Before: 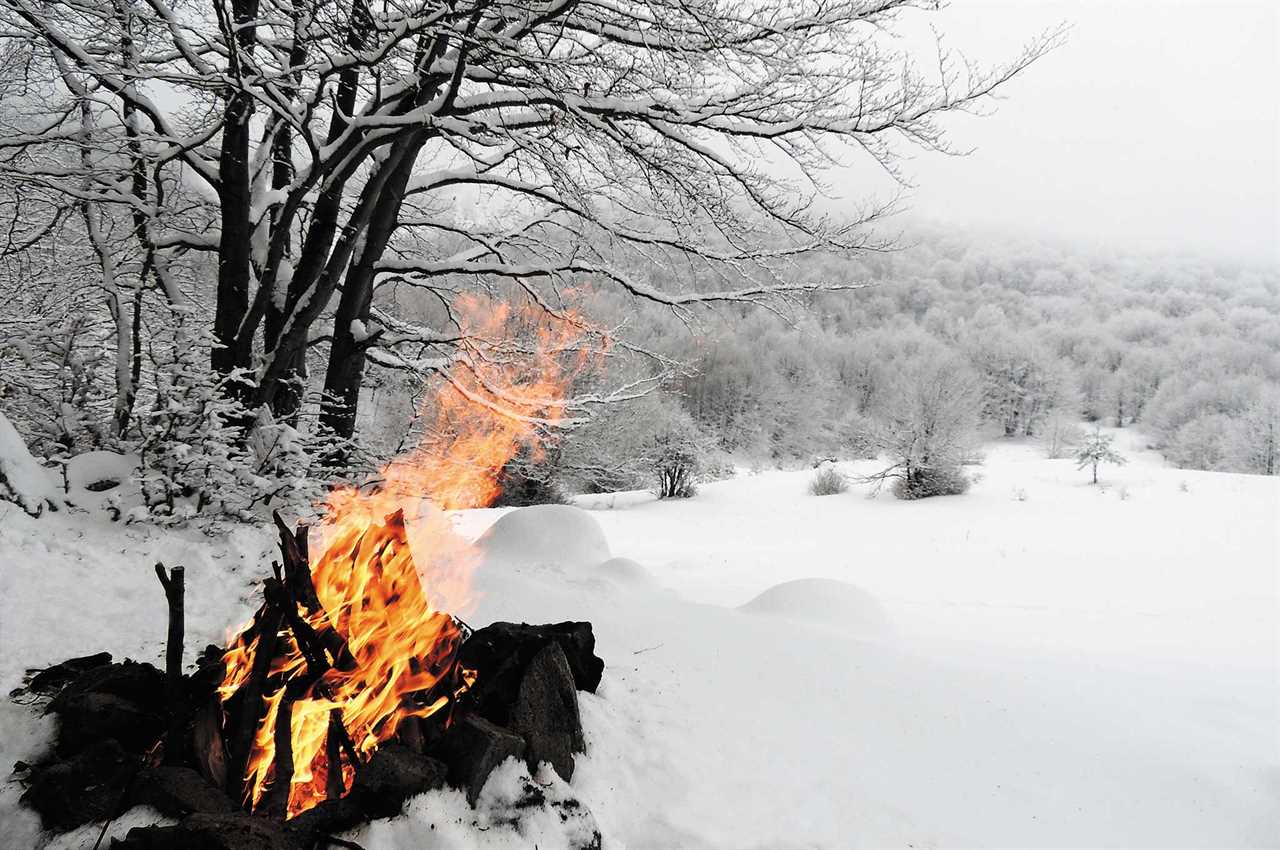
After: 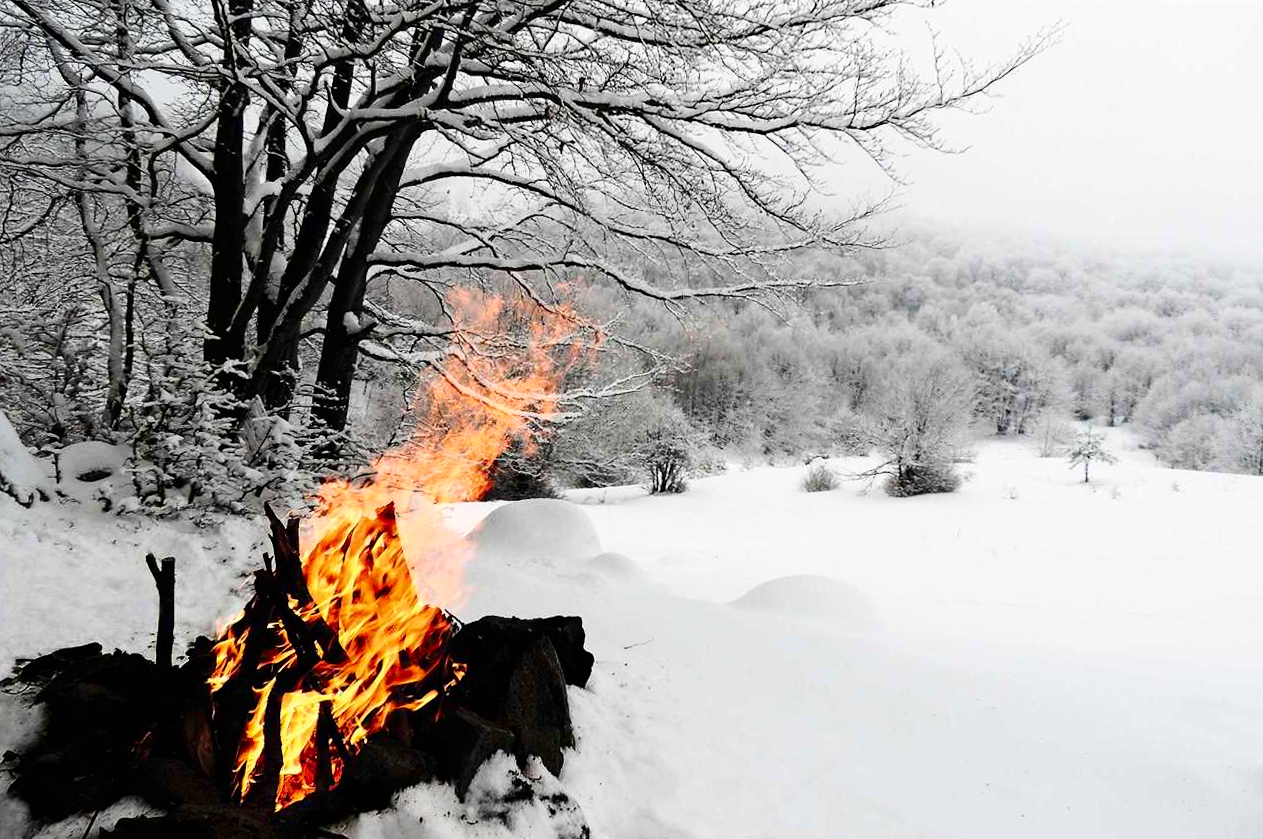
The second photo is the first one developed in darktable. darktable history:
crop and rotate: angle -0.5°
contrast brightness saturation: contrast 0.21, brightness -0.11, saturation 0.21
